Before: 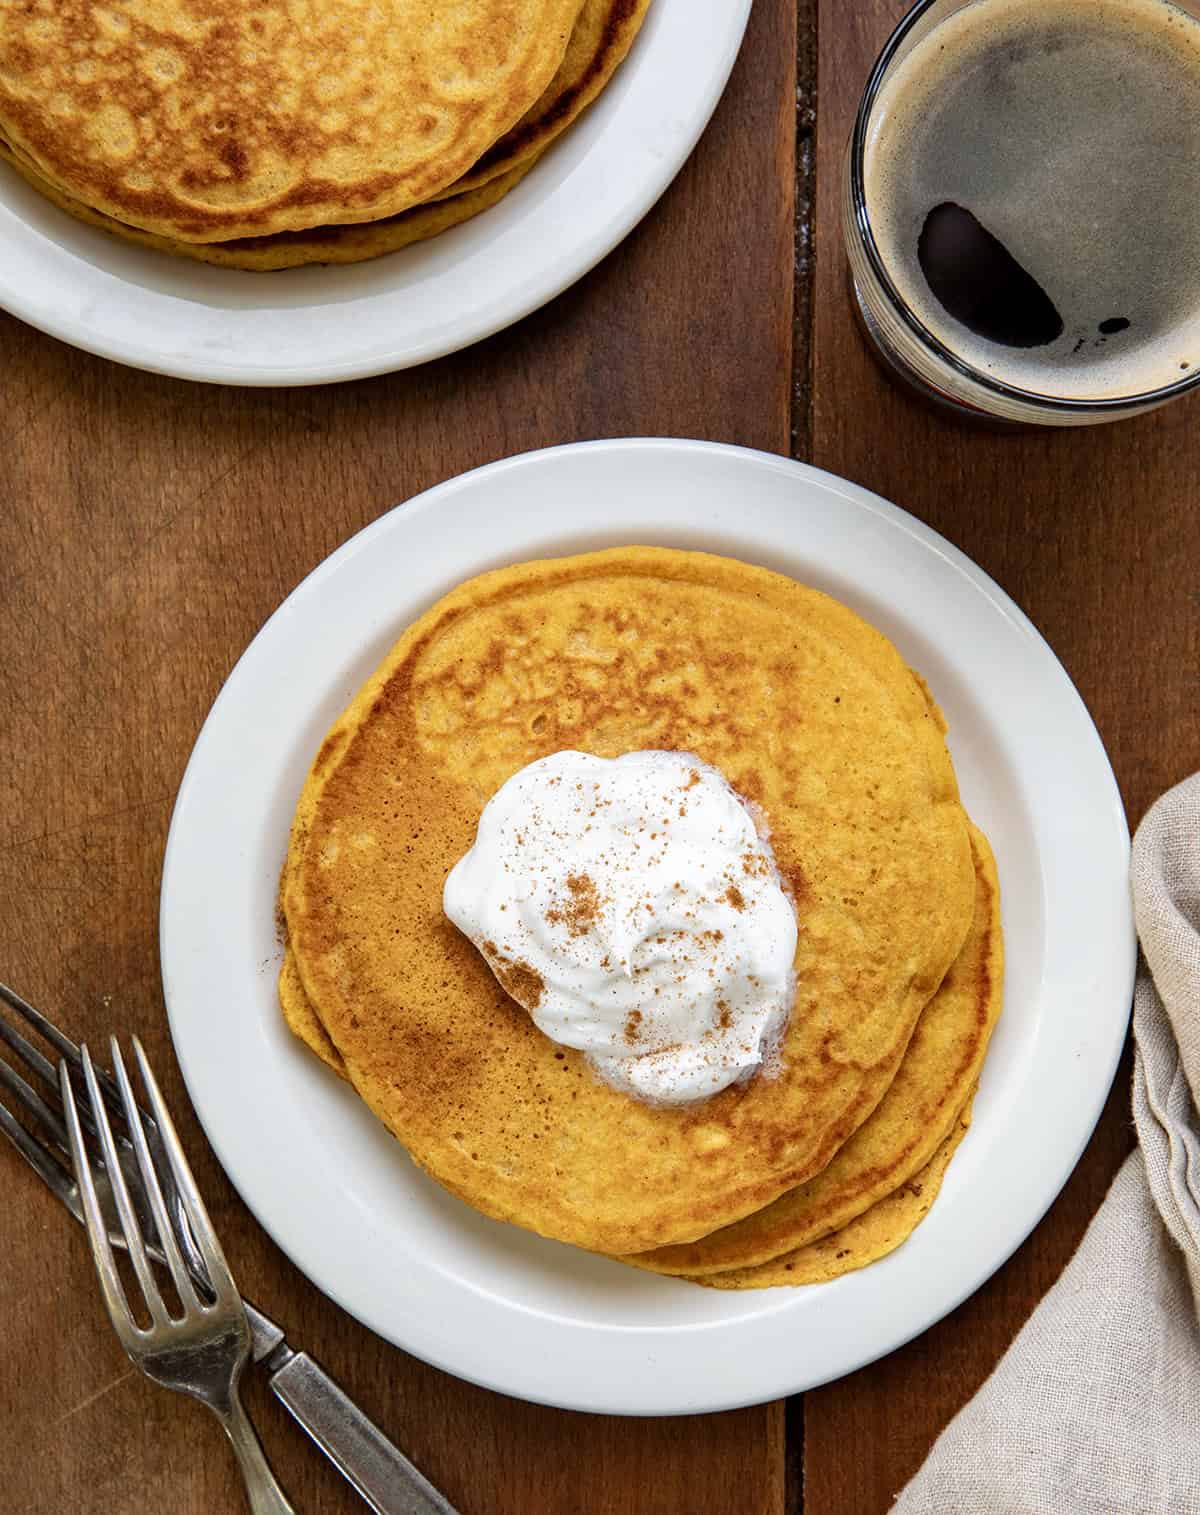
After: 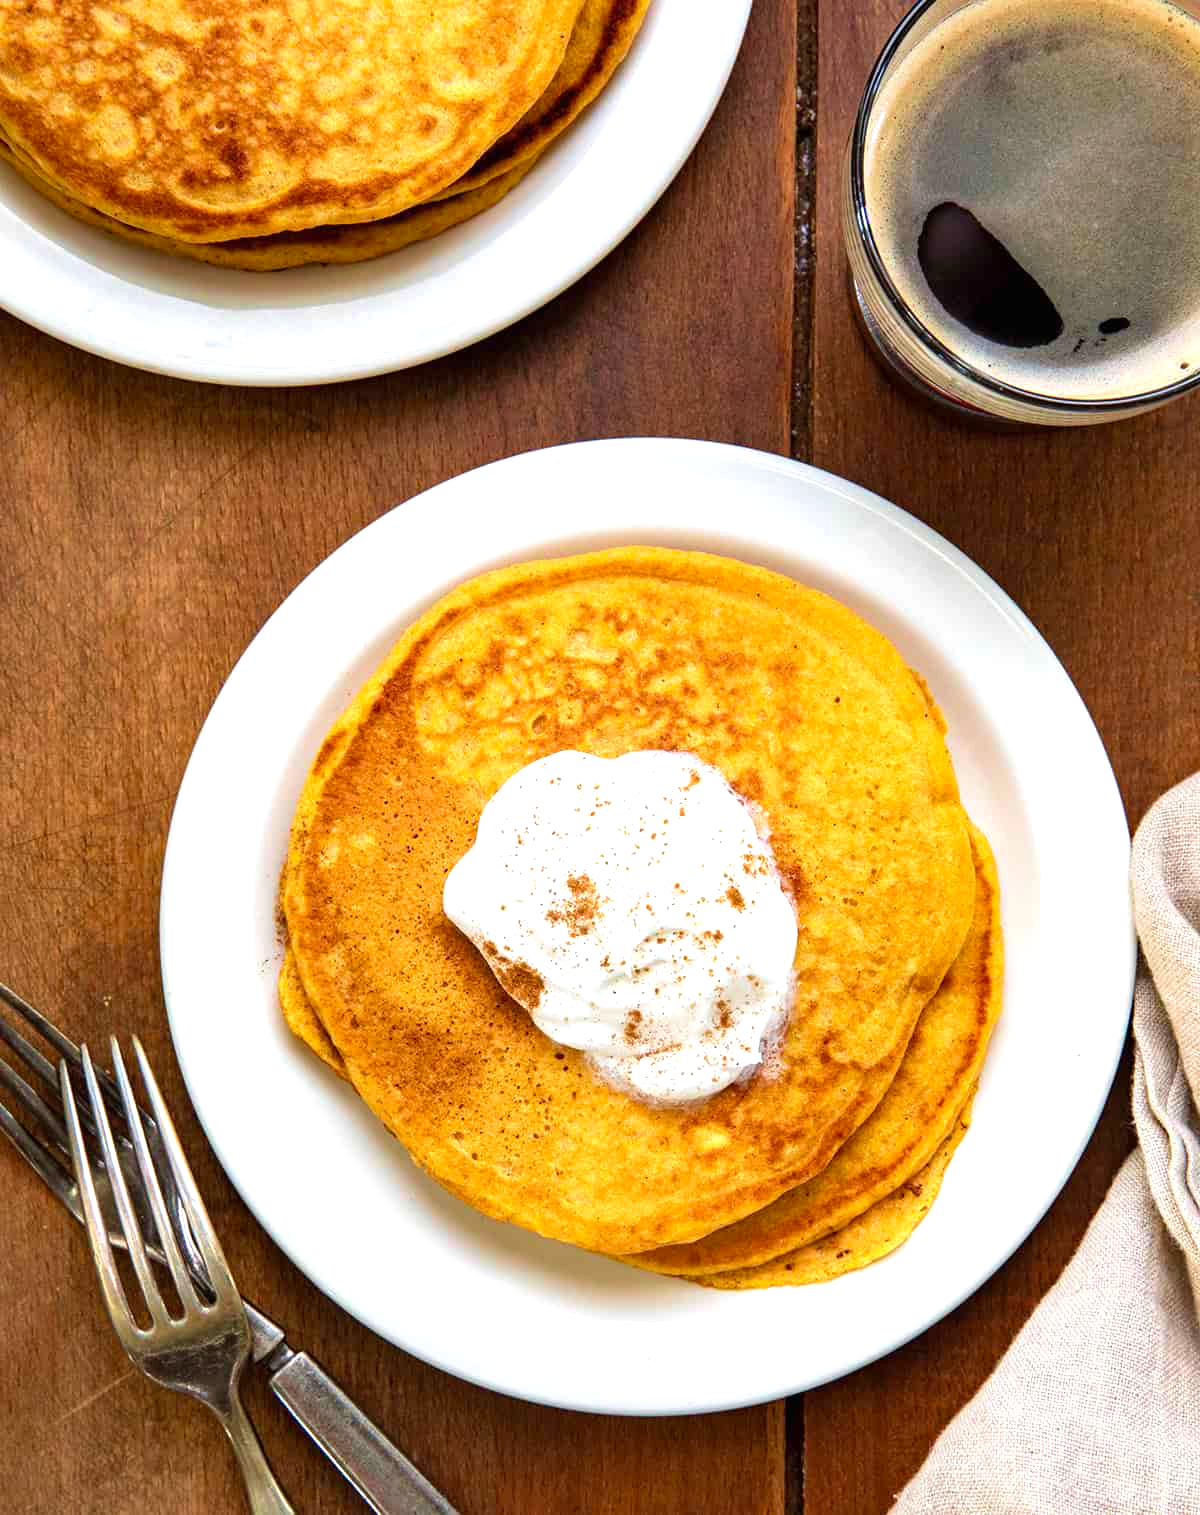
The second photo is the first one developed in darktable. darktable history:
exposure: black level correction 0, exposure 0.59 EV, compensate highlight preservation false
velvia: strength 29.16%
